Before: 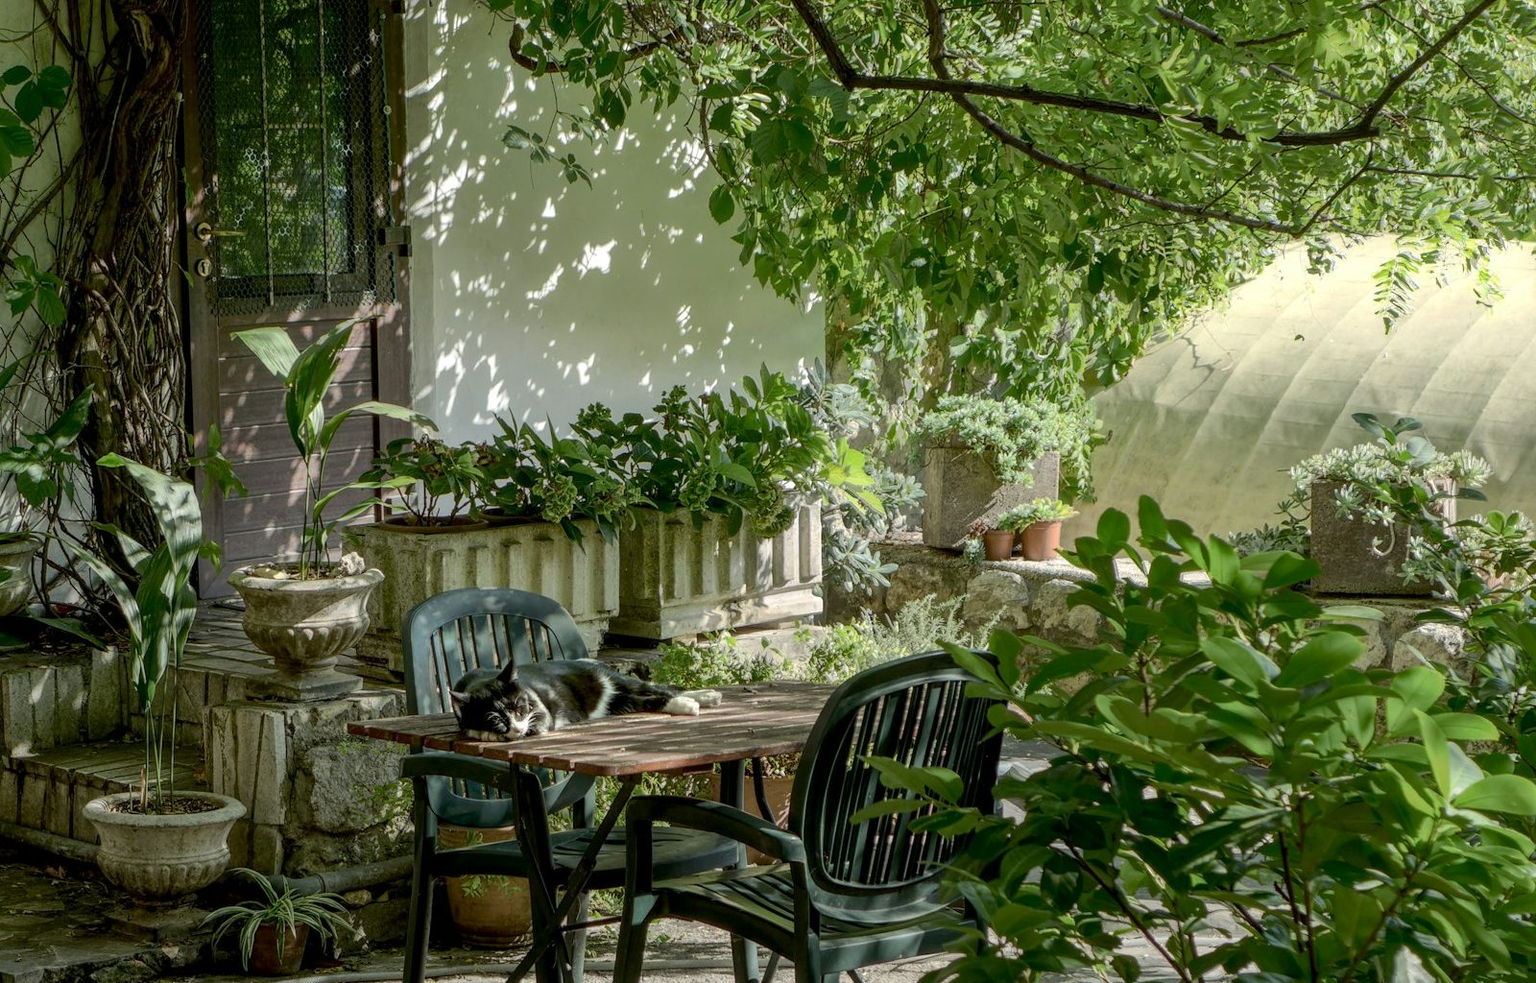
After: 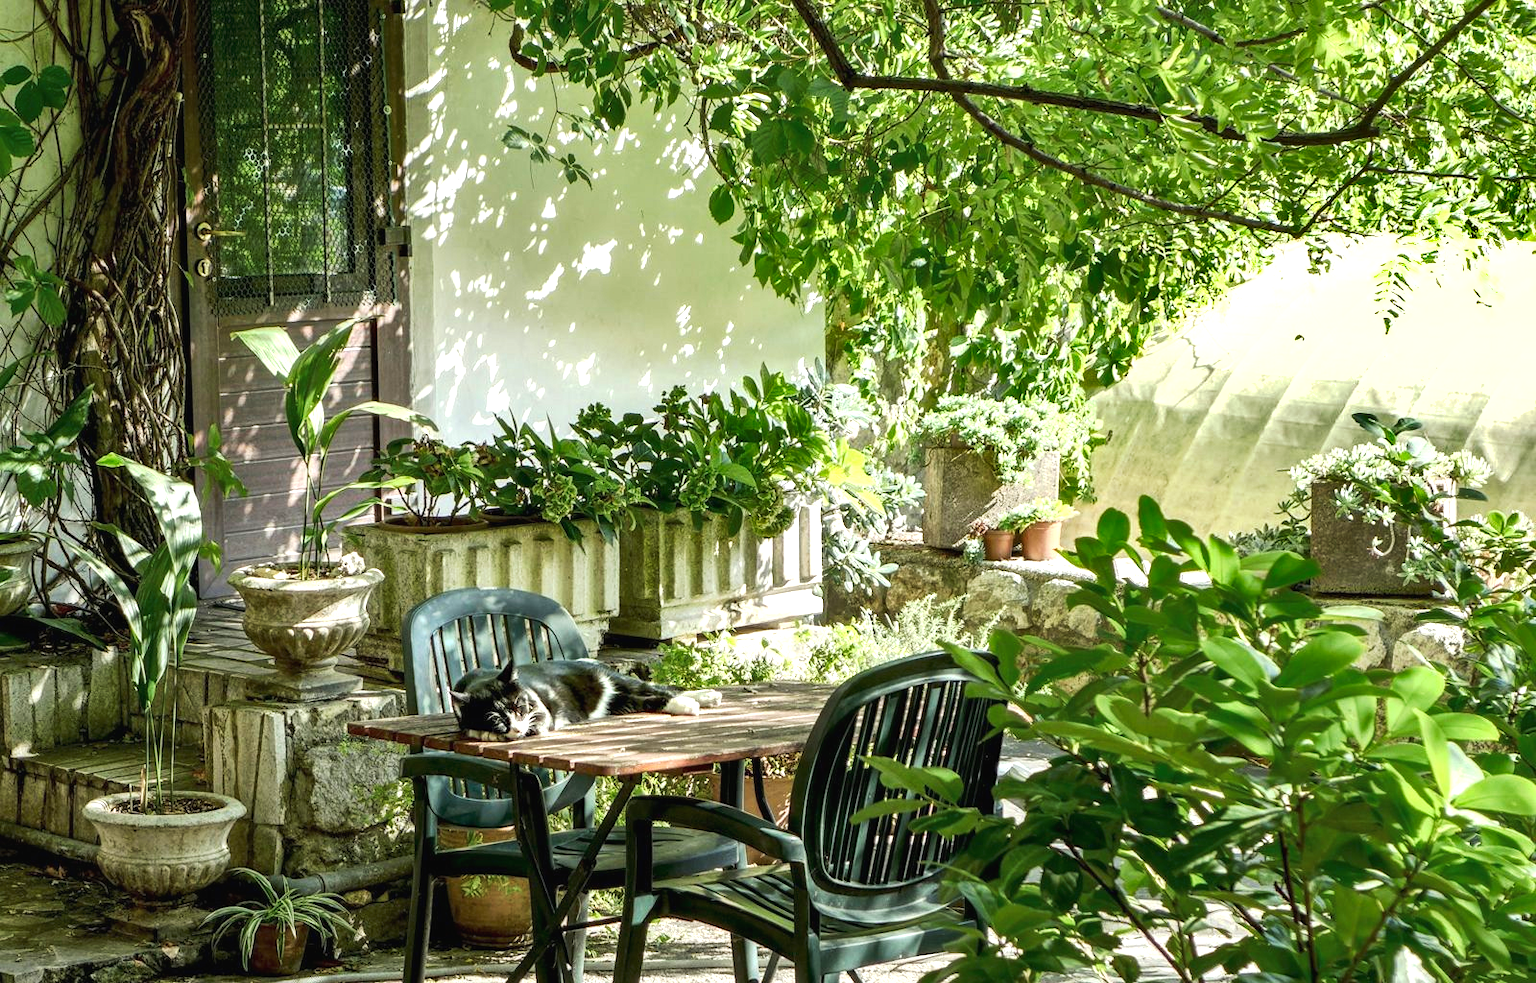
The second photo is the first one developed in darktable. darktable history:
tone curve: curves: ch0 [(0, 0) (0.003, 0.014) (0.011, 0.019) (0.025, 0.028) (0.044, 0.044) (0.069, 0.069) (0.1, 0.1) (0.136, 0.131) (0.177, 0.168) (0.224, 0.206) (0.277, 0.255) (0.335, 0.309) (0.399, 0.374) (0.468, 0.452) (0.543, 0.535) (0.623, 0.623) (0.709, 0.72) (0.801, 0.815) (0.898, 0.898) (1, 1)], preserve colors none
exposure: black level correction 0, exposure 1.2 EV, compensate highlight preservation false
shadows and highlights: shadows 32.83, highlights -47.7, soften with gaussian
